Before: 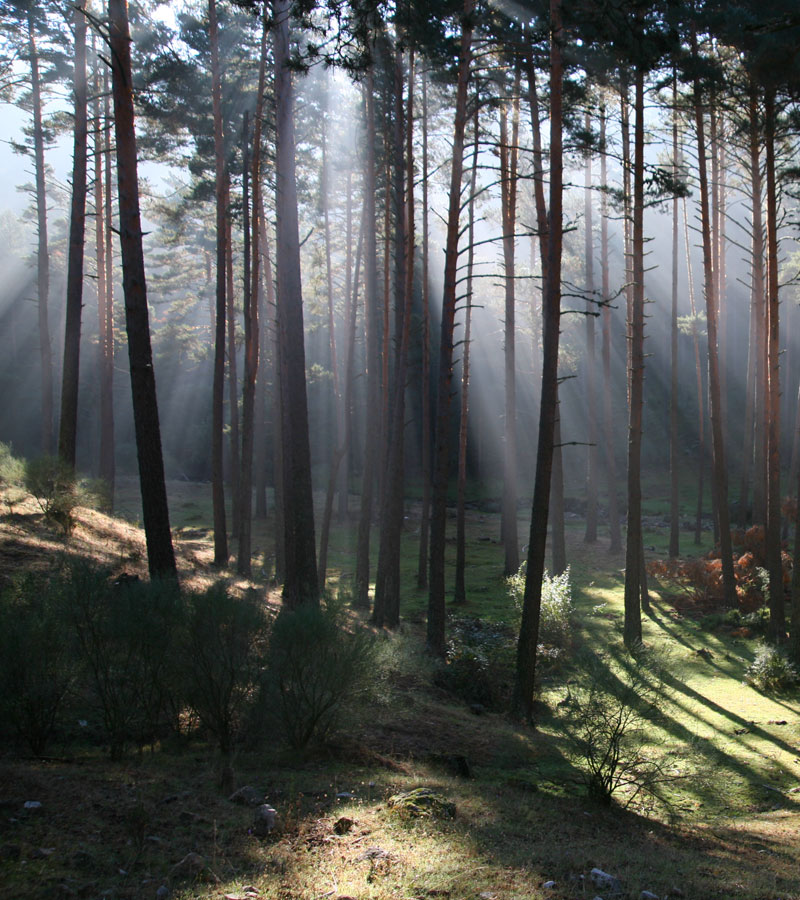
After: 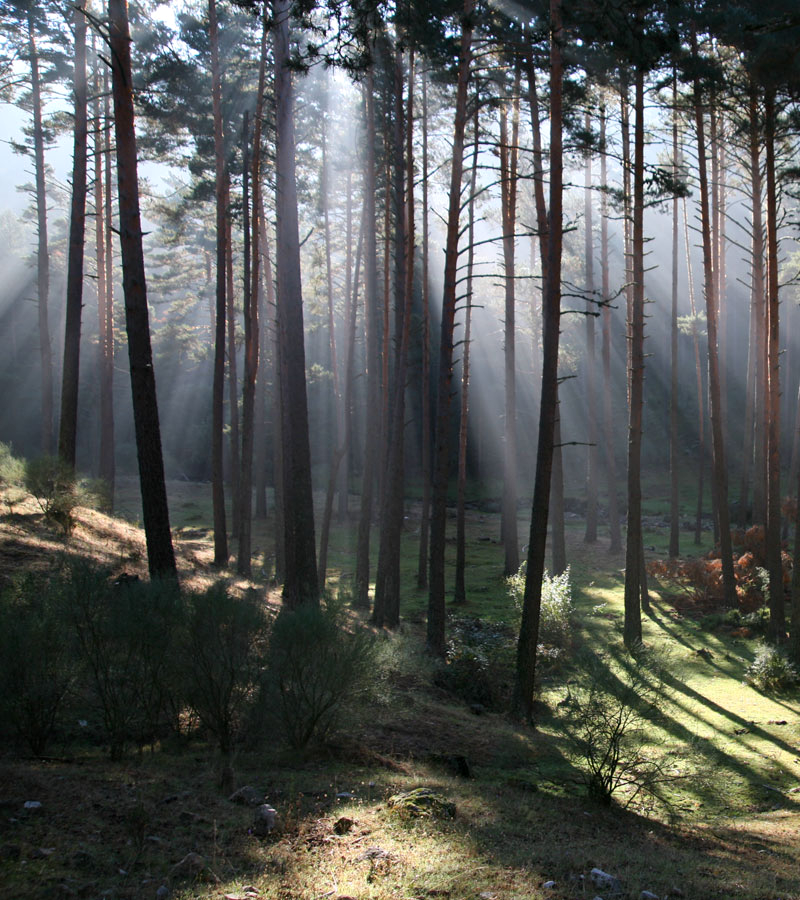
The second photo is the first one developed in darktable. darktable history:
local contrast: mode bilateral grid, contrast 27, coarseness 17, detail 116%, midtone range 0.2
